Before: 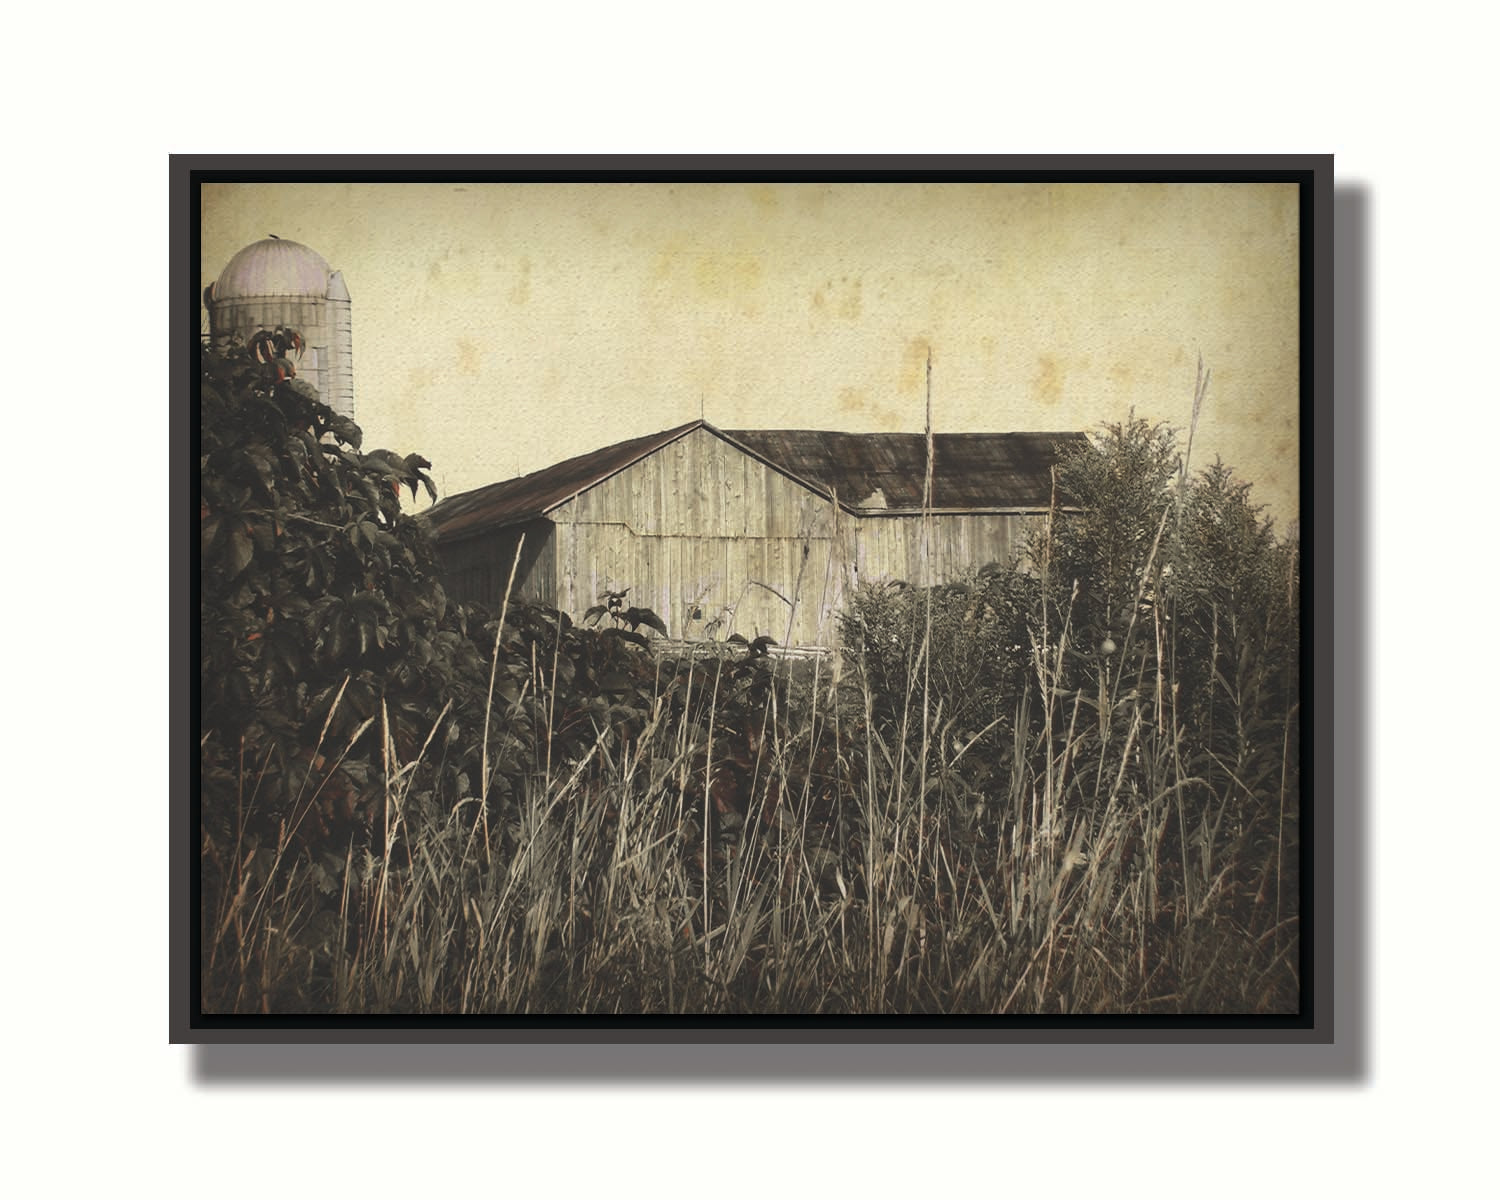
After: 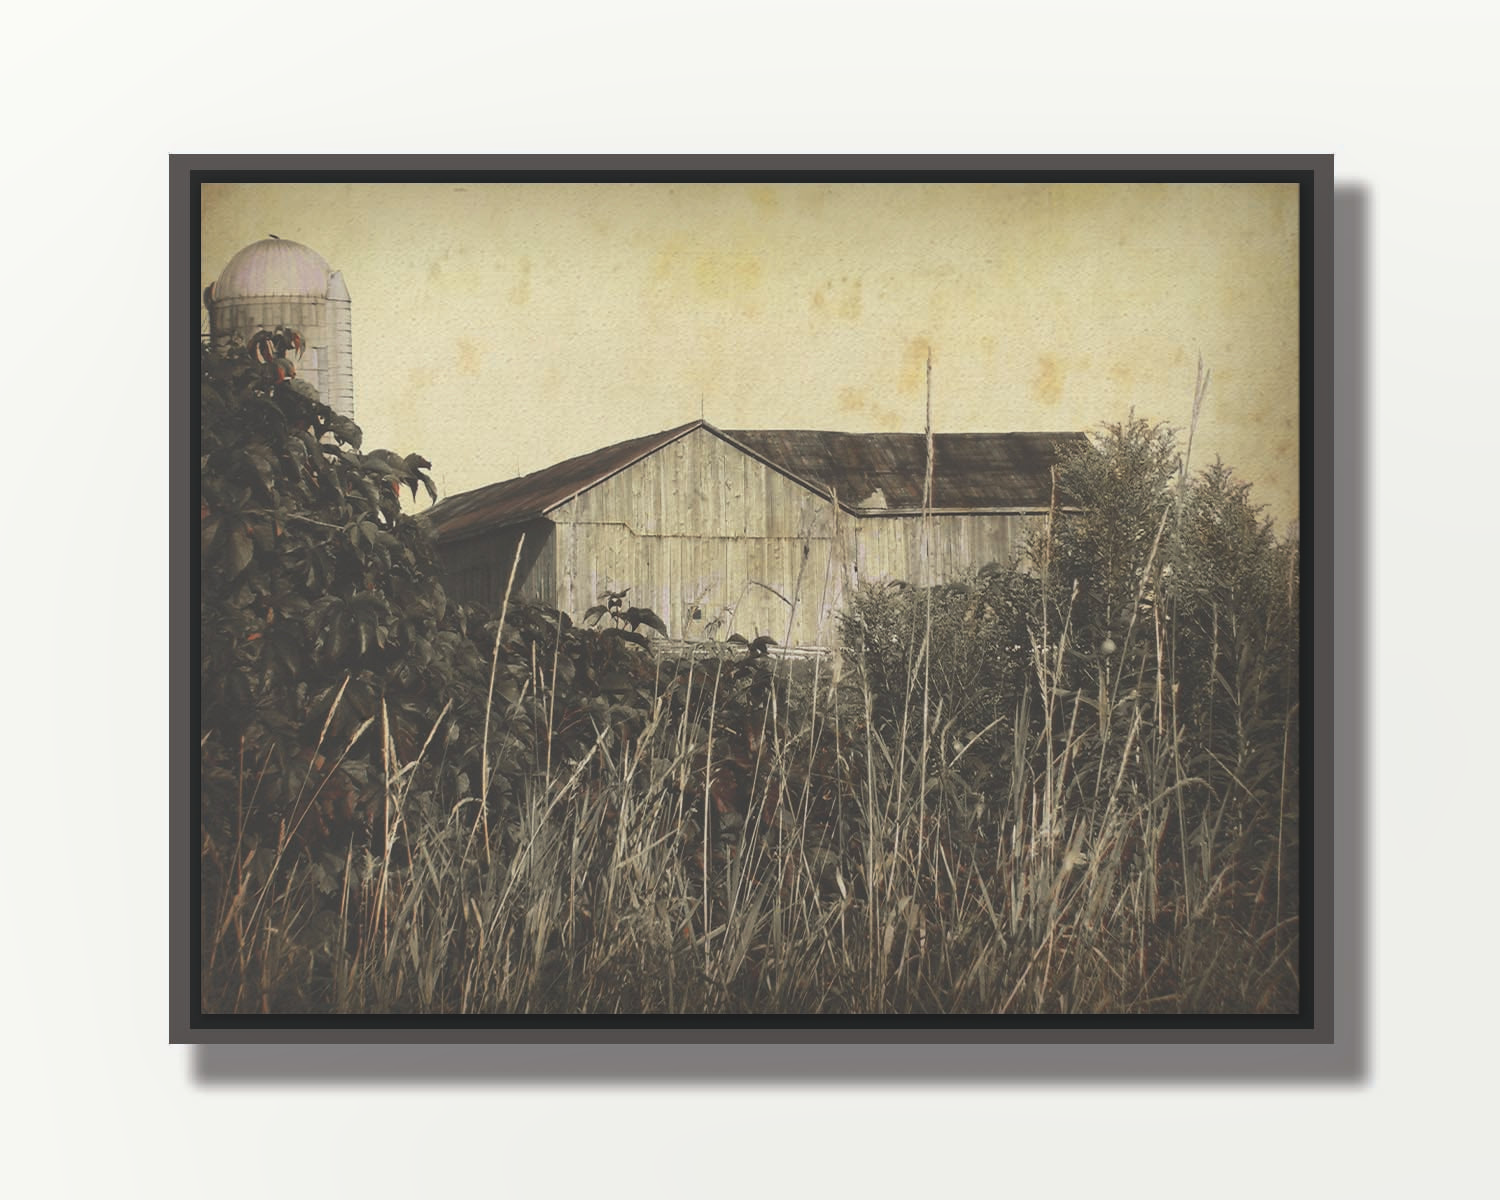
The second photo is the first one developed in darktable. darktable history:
local contrast: highlights 68%, shadows 66%, detail 80%, midtone range 0.325
